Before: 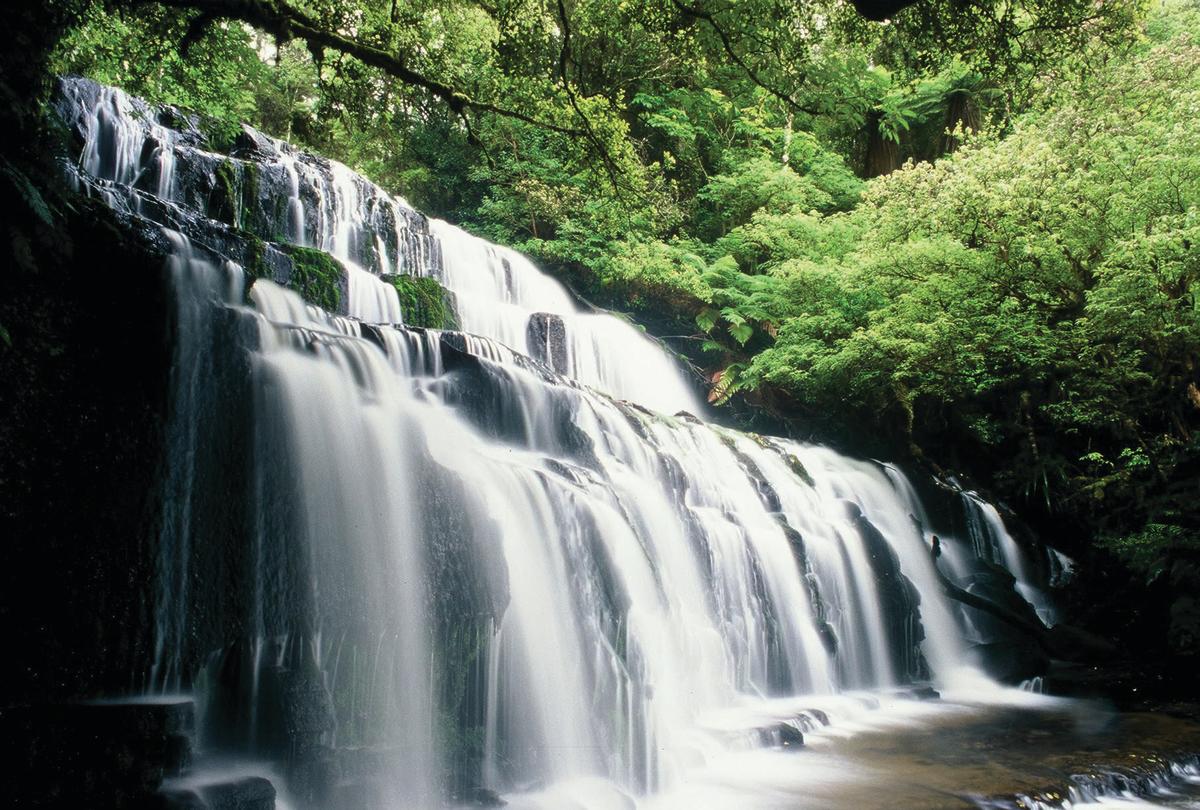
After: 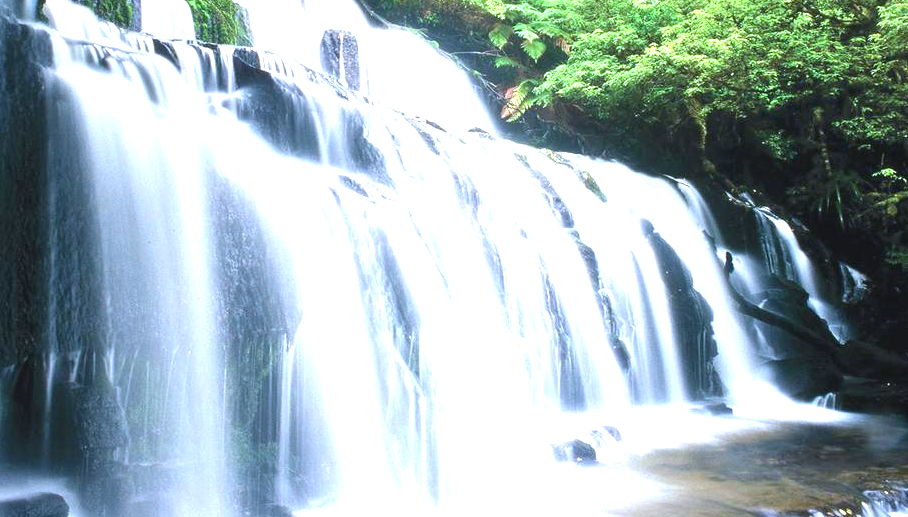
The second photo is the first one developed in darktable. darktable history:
crop and rotate: left 17.299%, top 35.115%, right 7.015%, bottom 1.024%
exposure: exposure 1.5 EV, compensate highlight preservation false
contrast brightness saturation: contrast -0.11
white balance: red 0.948, green 1.02, blue 1.176
